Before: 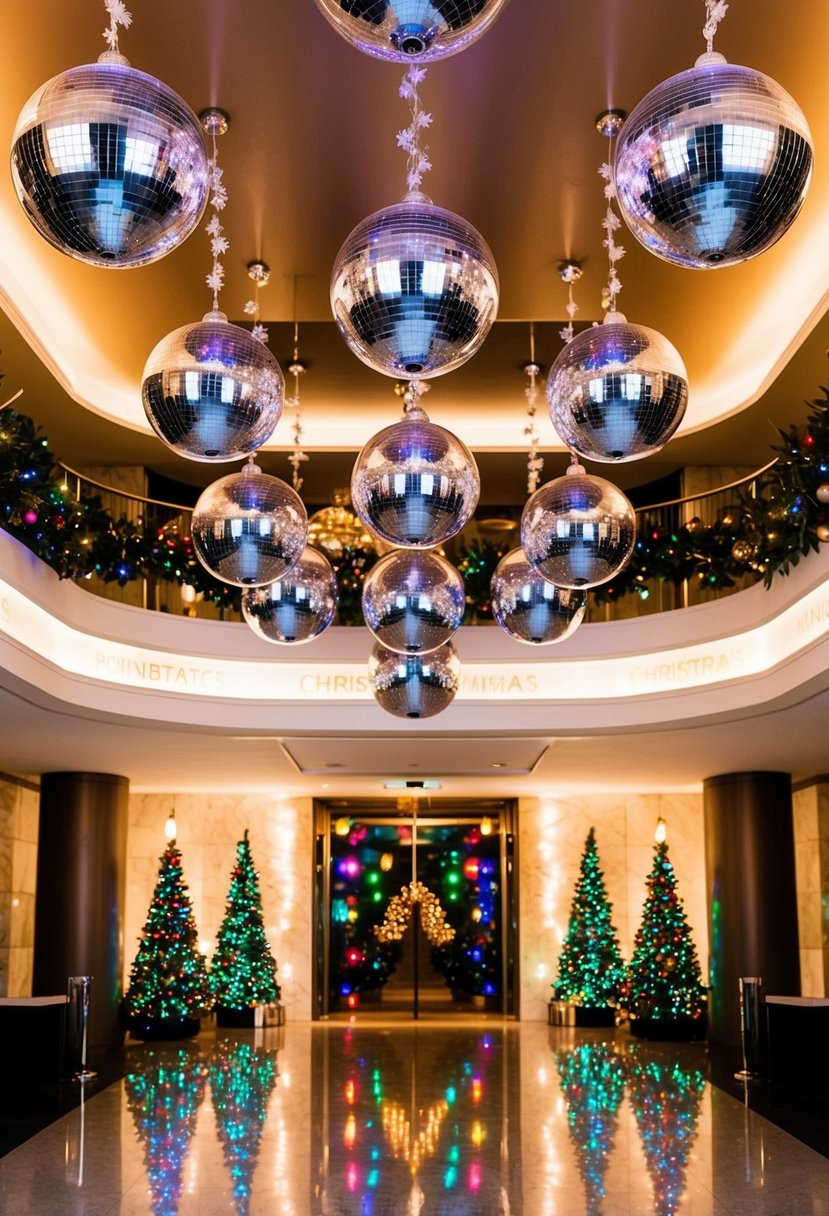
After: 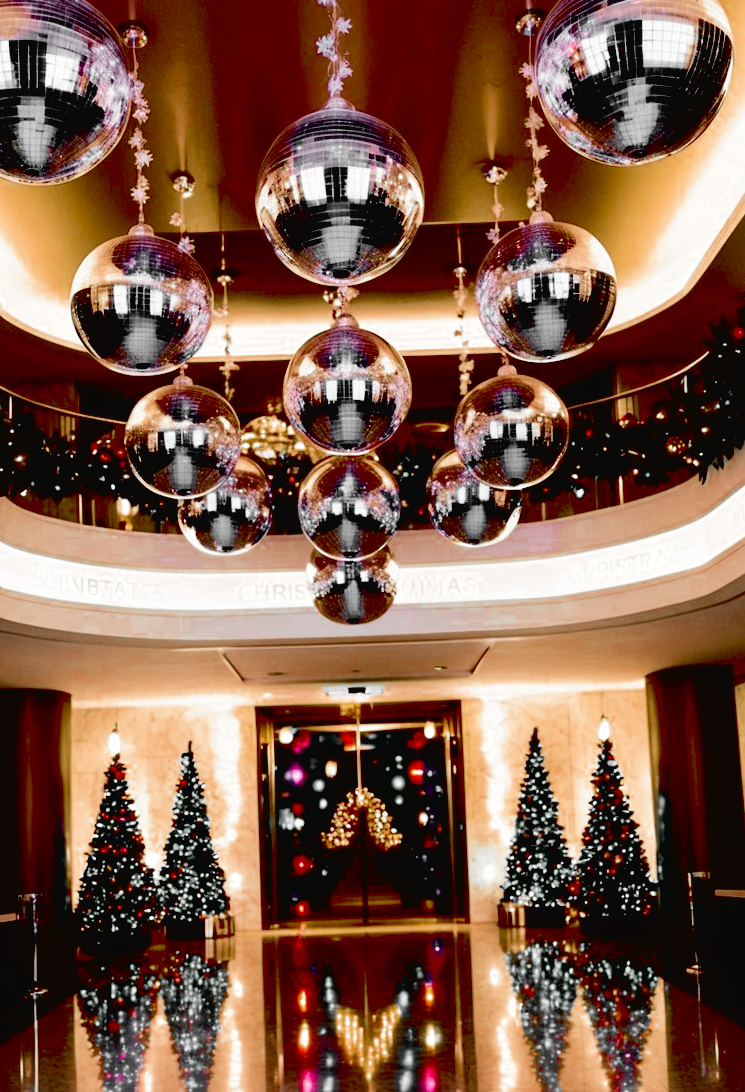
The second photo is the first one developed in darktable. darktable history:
tone curve: curves: ch0 [(0, 0.024) (0.049, 0.038) (0.176, 0.162) (0.33, 0.331) (0.432, 0.475) (0.601, 0.665) (0.843, 0.876) (1, 1)]; ch1 [(0, 0) (0.339, 0.358) (0.445, 0.439) (0.476, 0.47) (0.504, 0.504) (0.53, 0.511) (0.557, 0.558) (0.627, 0.635) (0.728, 0.746) (1, 1)]; ch2 [(0, 0) (0.327, 0.324) (0.417, 0.44) (0.46, 0.453) (0.502, 0.504) (0.526, 0.52) (0.54, 0.564) (0.606, 0.626) (0.76, 0.75) (1, 1)], color space Lab, independent channels, preserve colors none
color zones: curves: ch0 [(0, 0.497) (0.096, 0.361) (0.221, 0.538) (0.429, 0.5) (0.571, 0.5) (0.714, 0.5) (0.857, 0.5) (1, 0.497)]; ch1 [(0, 0.5) (0.143, 0.5) (0.257, -0.002) (0.429, 0.04) (0.571, -0.001) (0.714, -0.015) (0.857, 0.024) (1, 0.5)]
crop and rotate: angle 1.96°, left 5.673%, top 5.673%
tone equalizer: on, module defaults
exposure: black level correction 0.056, compensate highlight preservation false
